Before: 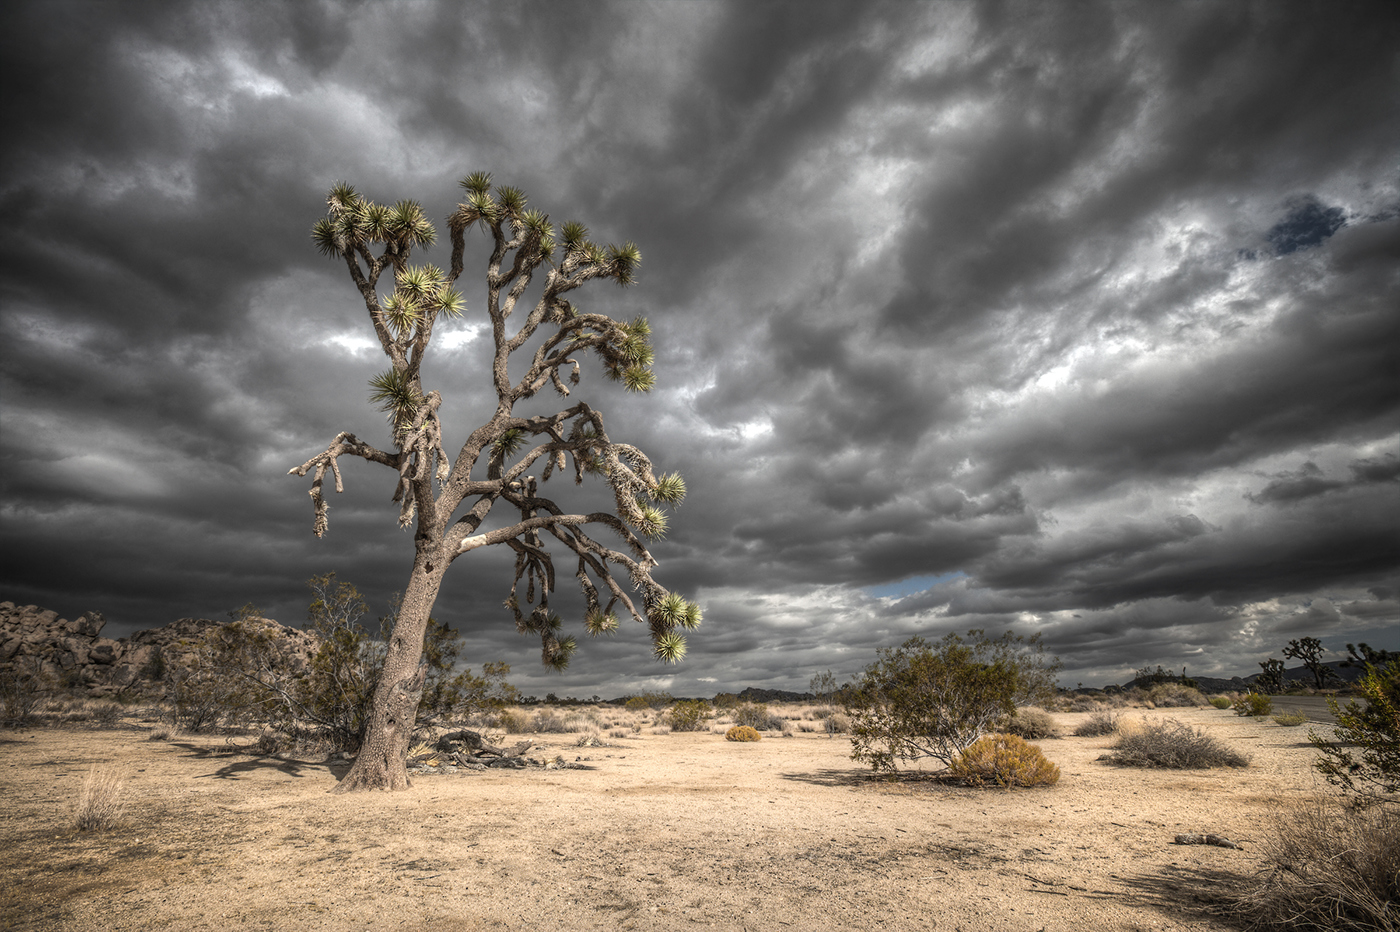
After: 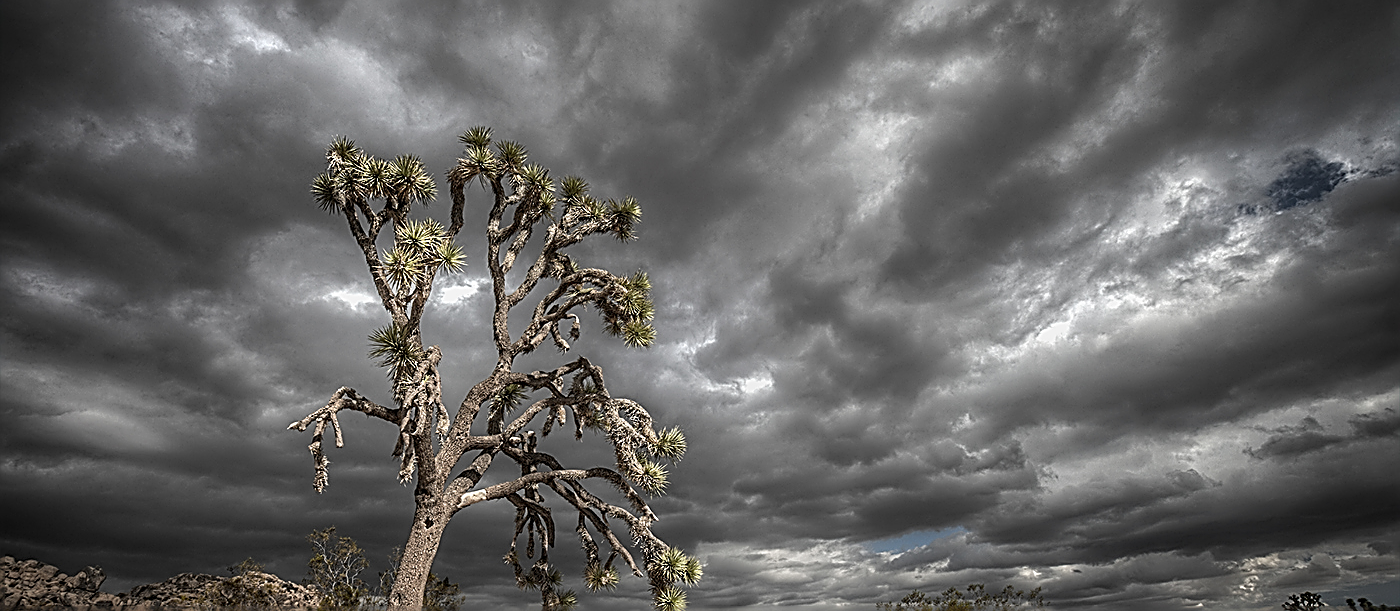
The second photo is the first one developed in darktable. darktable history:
sharpen: amount 1.861
crop and rotate: top 4.848%, bottom 29.503%
graduated density: rotation -180°, offset 27.42
